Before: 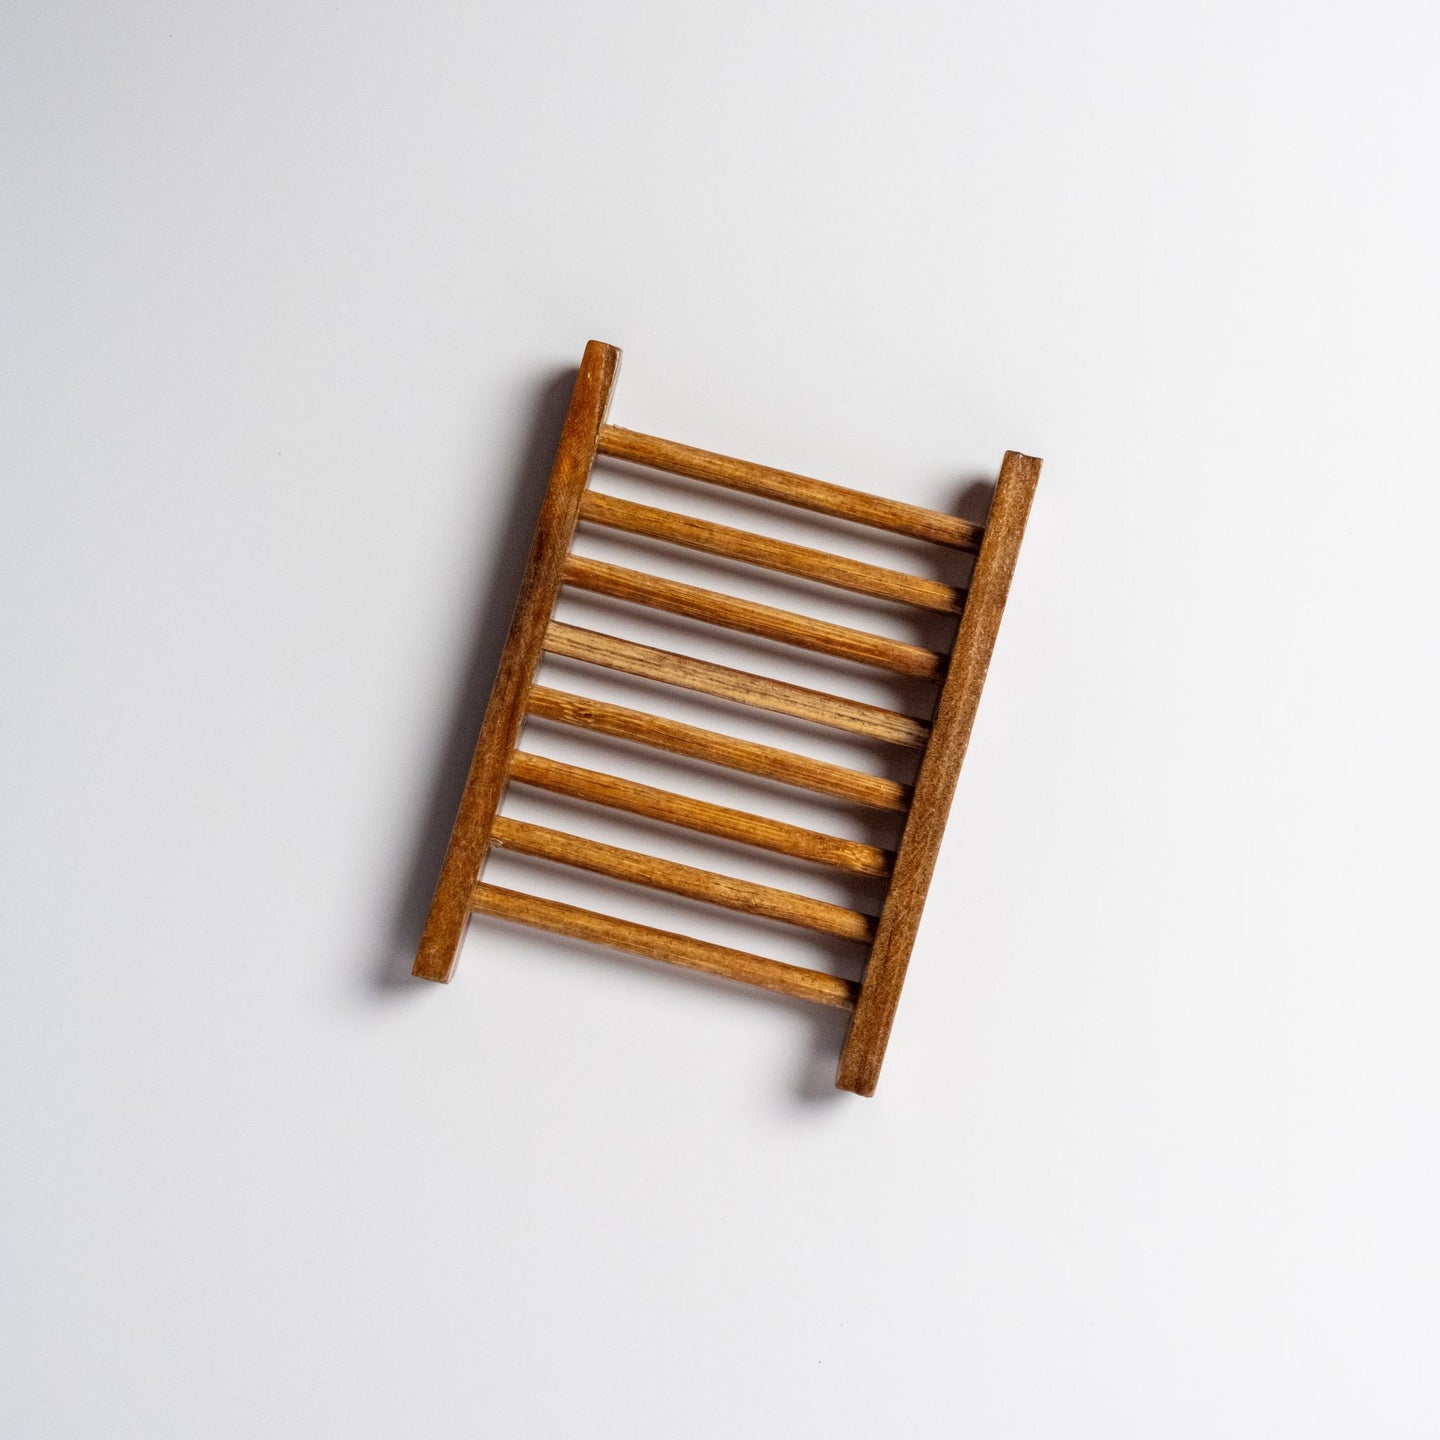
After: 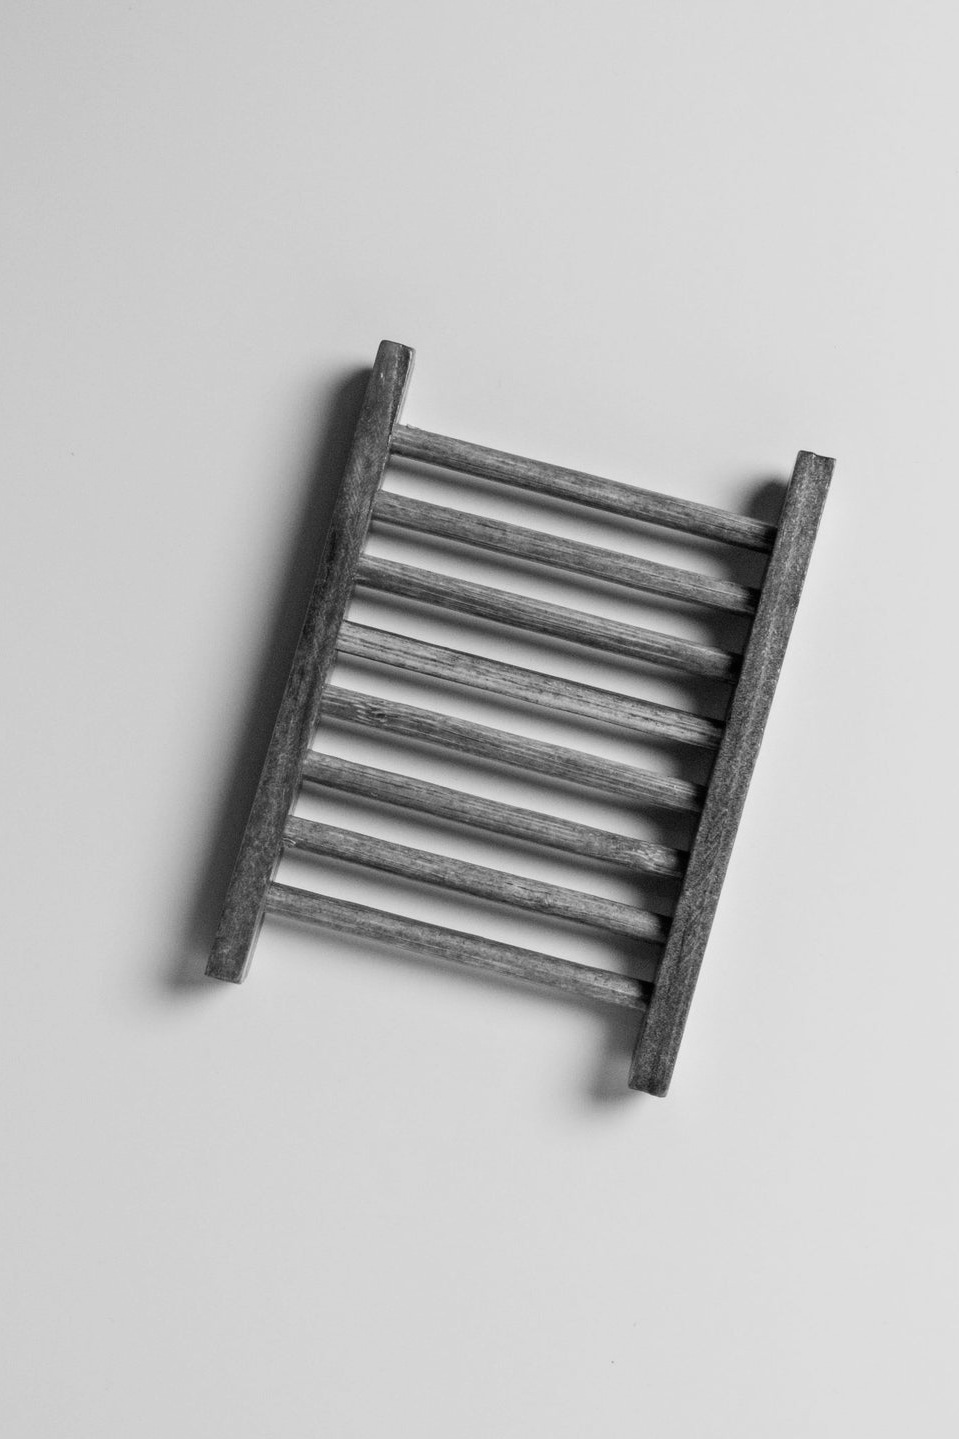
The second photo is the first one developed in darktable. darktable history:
crop and rotate: left 14.385%, right 18.948%
monochrome: a 26.22, b 42.67, size 0.8
contrast brightness saturation: contrast 0.1, saturation -0.36
